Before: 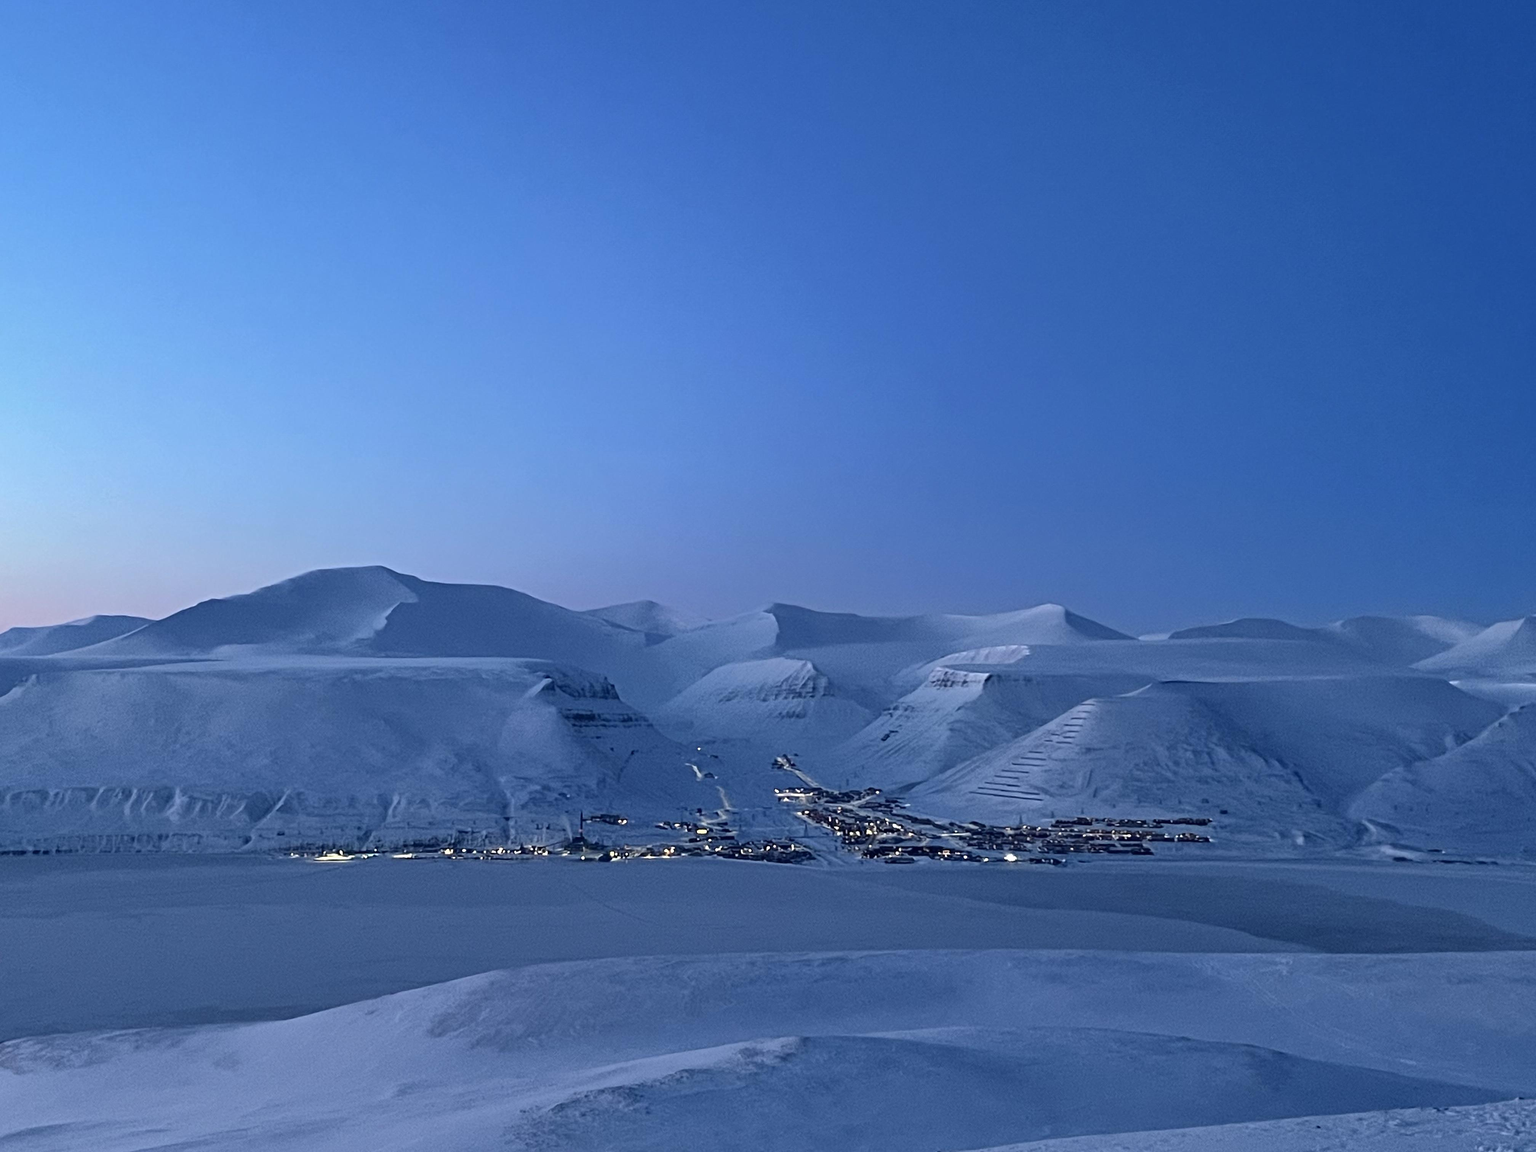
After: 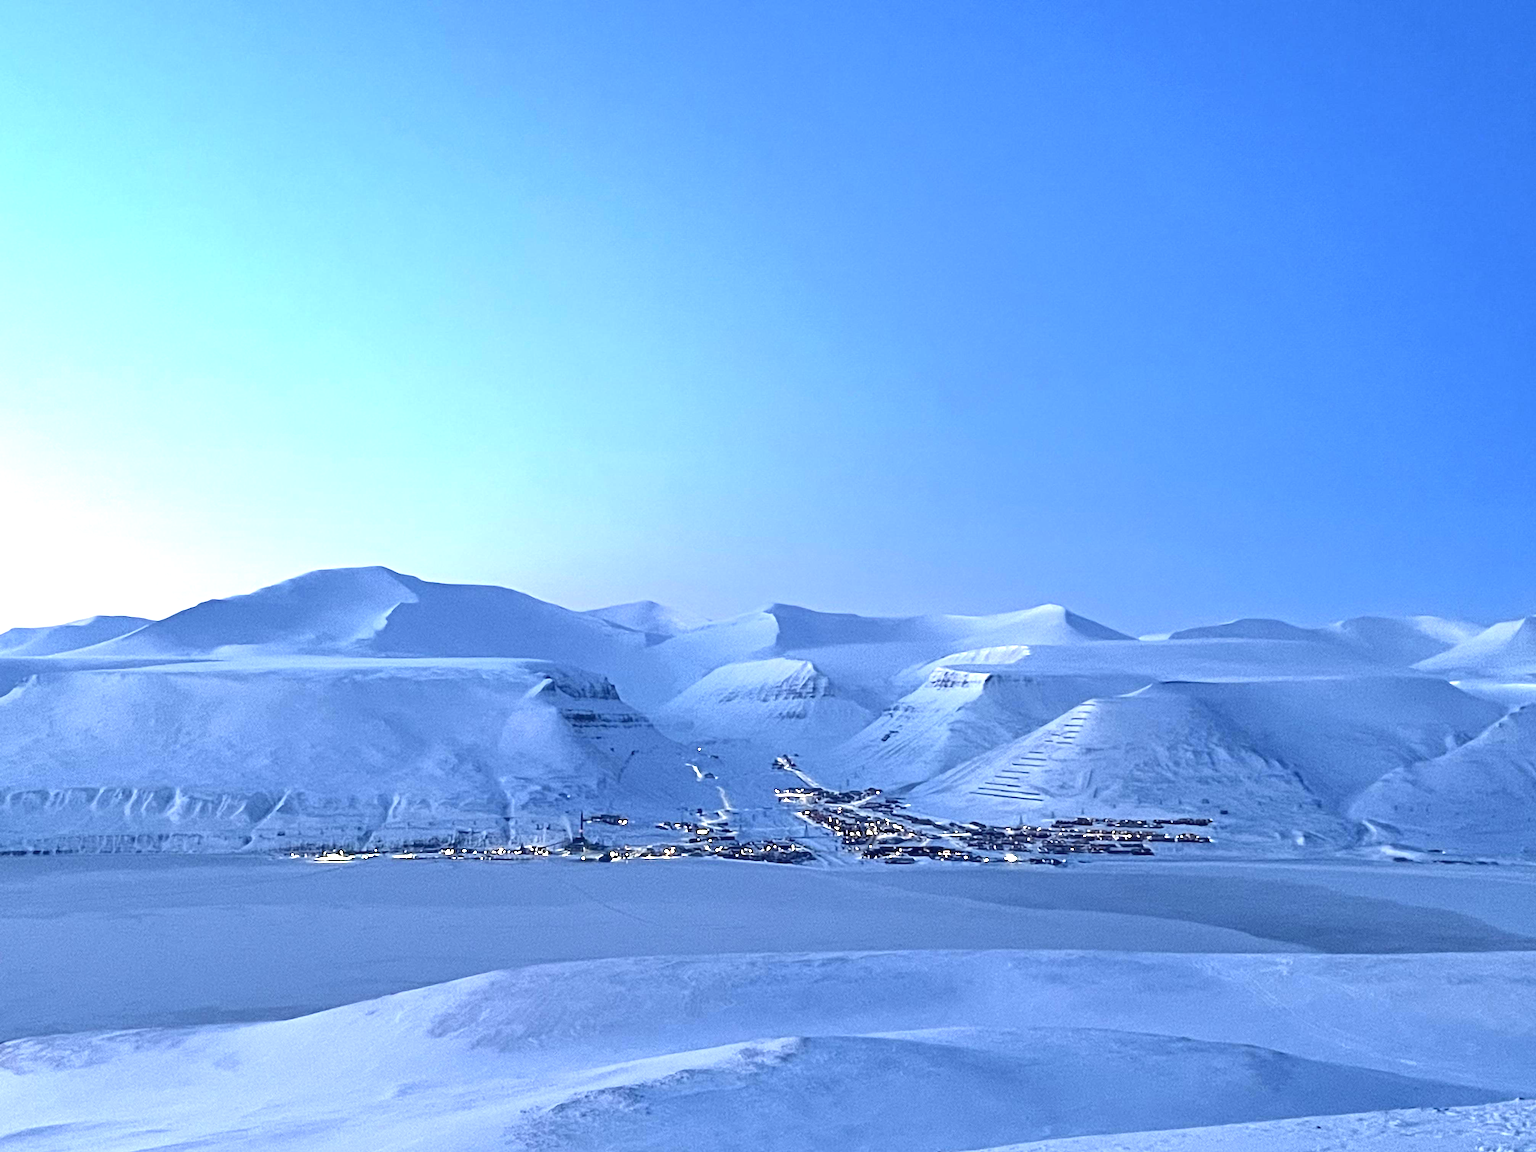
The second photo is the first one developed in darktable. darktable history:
exposure: black level correction 0, exposure 1.463 EV, compensate exposure bias true, compensate highlight preservation false
